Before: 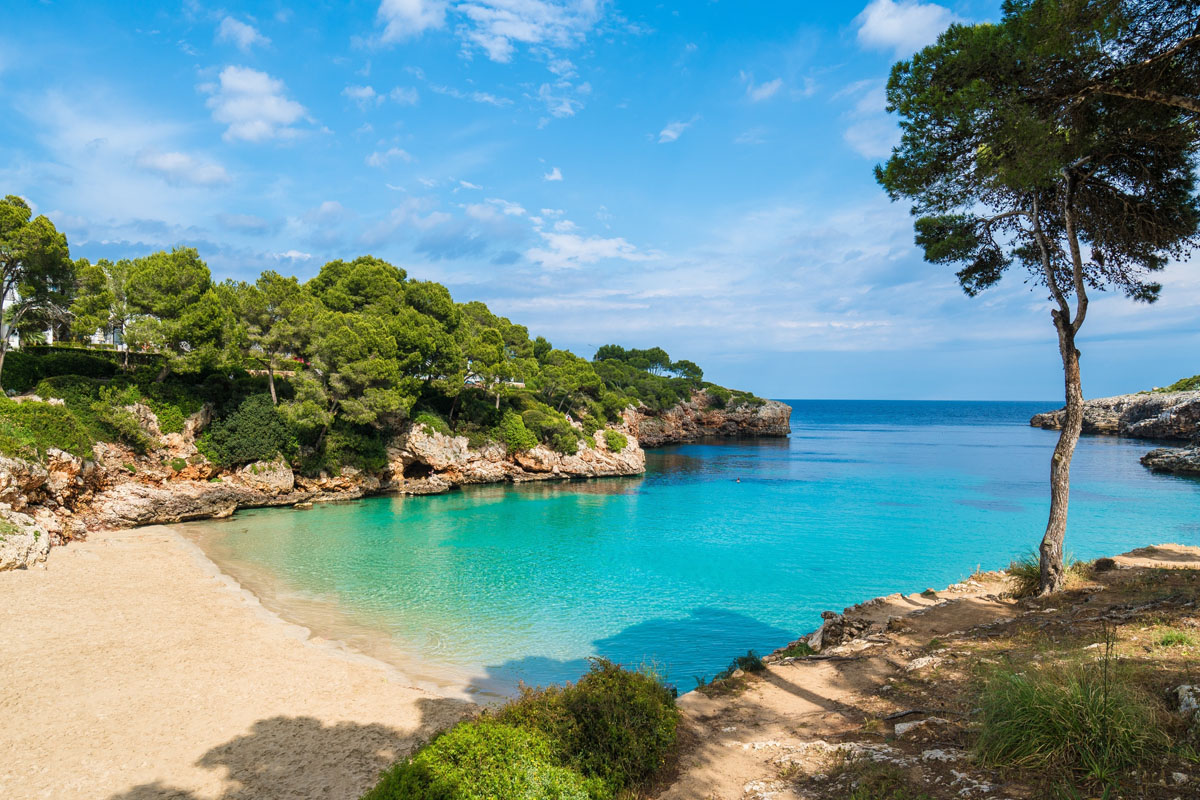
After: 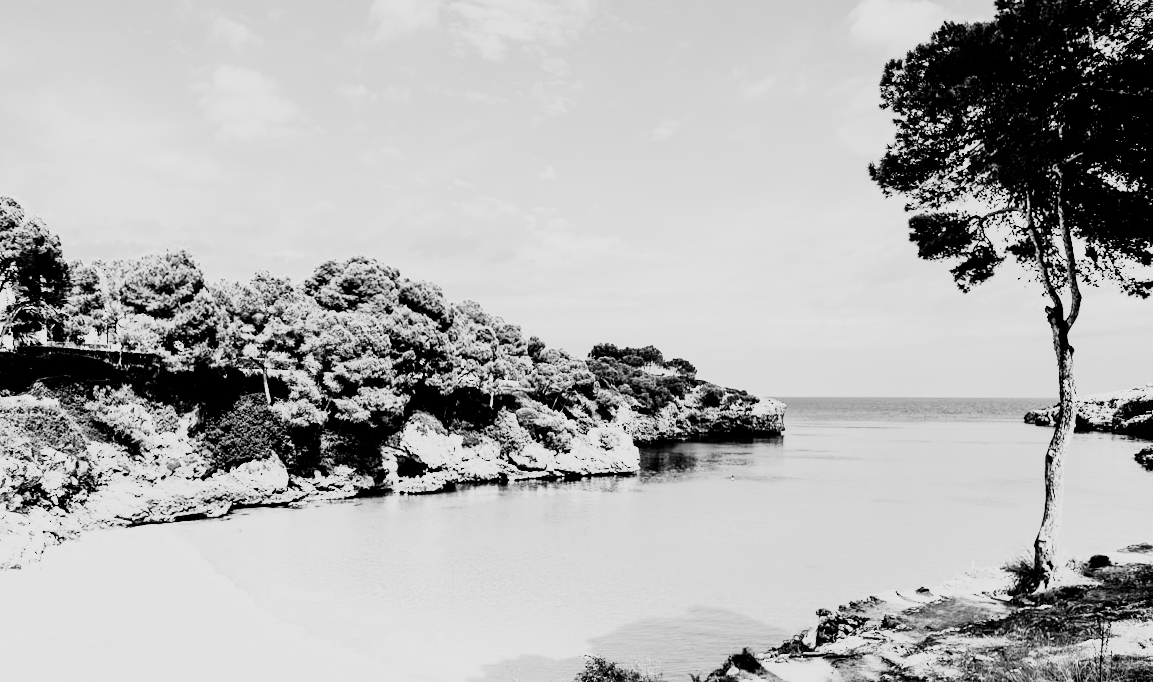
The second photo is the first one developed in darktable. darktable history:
tone equalizer: -8 EV -0.417 EV, -7 EV -0.389 EV, -6 EV -0.333 EV, -5 EV -0.222 EV, -3 EV 0.222 EV, -2 EV 0.333 EV, -1 EV 0.389 EV, +0 EV 0.417 EV, edges refinement/feathering 500, mask exposure compensation -1.57 EV, preserve details no
filmic rgb: black relative exposure -5 EV, hardness 2.88, contrast 1.3, highlights saturation mix -30%
contrast brightness saturation: saturation -1
rgb curve: curves: ch0 [(0, 0) (0.21, 0.15) (0.24, 0.21) (0.5, 0.75) (0.75, 0.96) (0.89, 0.99) (1, 1)]; ch1 [(0, 0.02) (0.21, 0.13) (0.25, 0.2) (0.5, 0.67) (0.75, 0.9) (0.89, 0.97) (1, 1)]; ch2 [(0, 0.02) (0.21, 0.13) (0.25, 0.2) (0.5, 0.67) (0.75, 0.9) (0.89, 0.97) (1, 1)], compensate middle gray true
crop and rotate: angle 0.2°, left 0.275%, right 3.127%, bottom 14.18%
